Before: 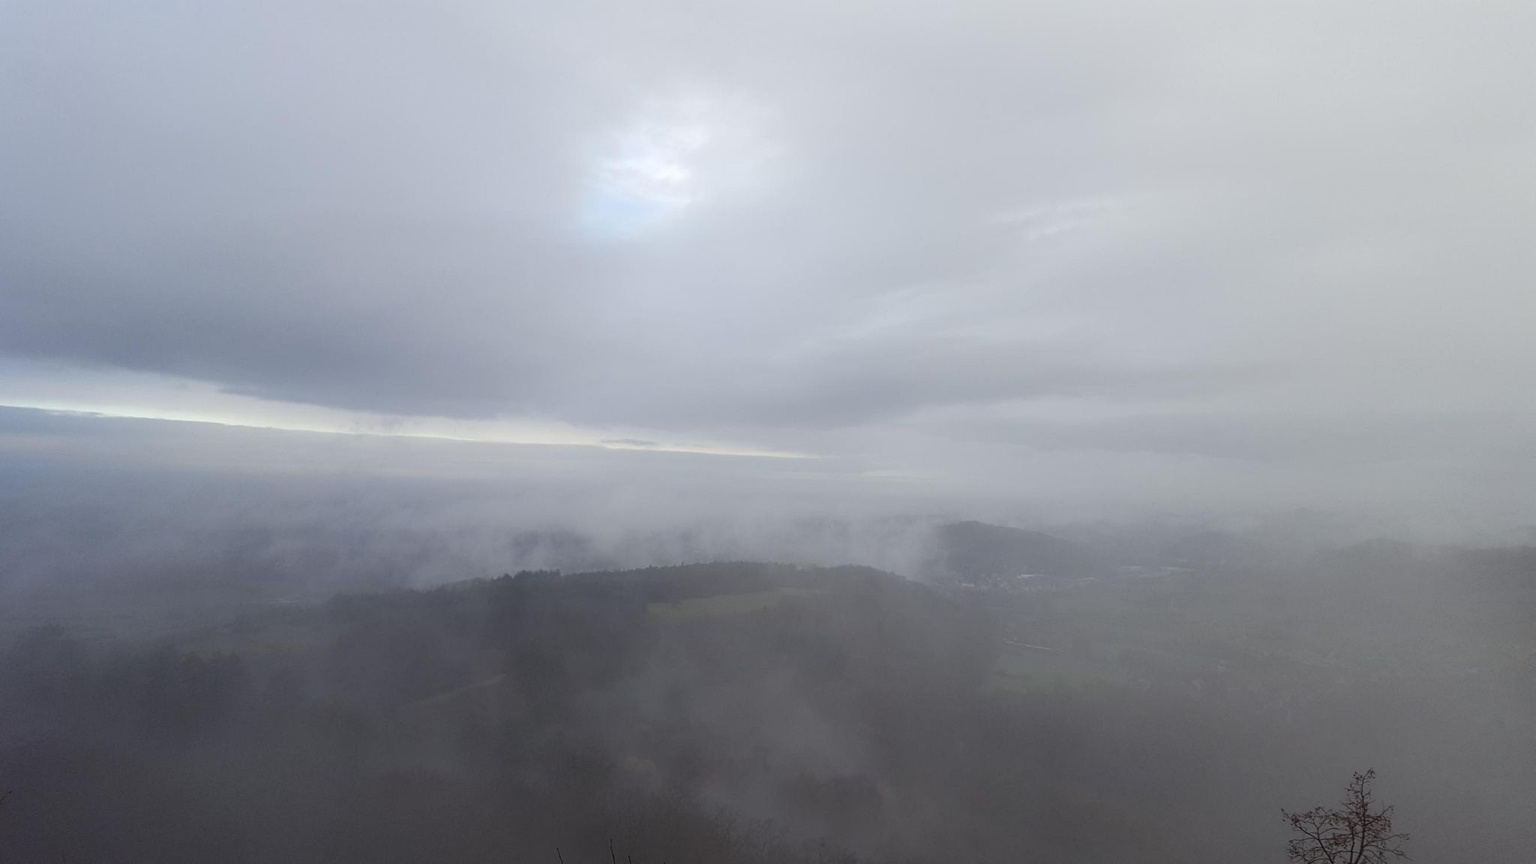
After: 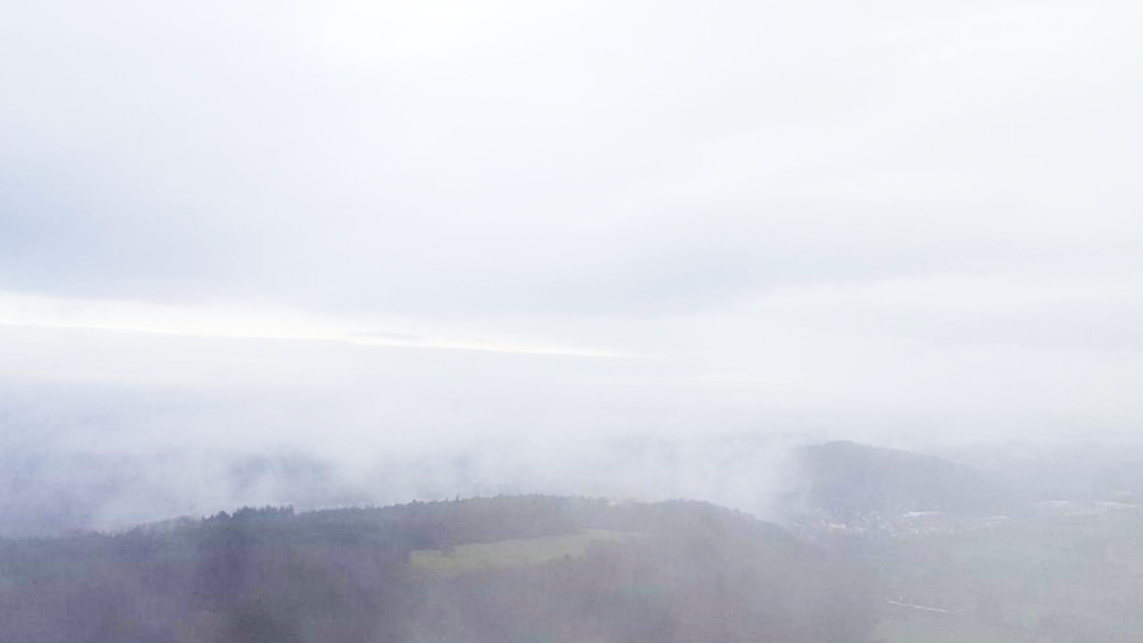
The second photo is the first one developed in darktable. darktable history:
crop and rotate: left 22.13%, top 22.054%, right 22.026%, bottom 22.102%
base curve: curves: ch0 [(0, 0.003) (0.001, 0.002) (0.006, 0.004) (0.02, 0.022) (0.048, 0.086) (0.094, 0.234) (0.162, 0.431) (0.258, 0.629) (0.385, 0.8) (0.548, 0.918) (0.751, 0.988) (1, 1)], preserve colors none
velvia: on, module defaults
